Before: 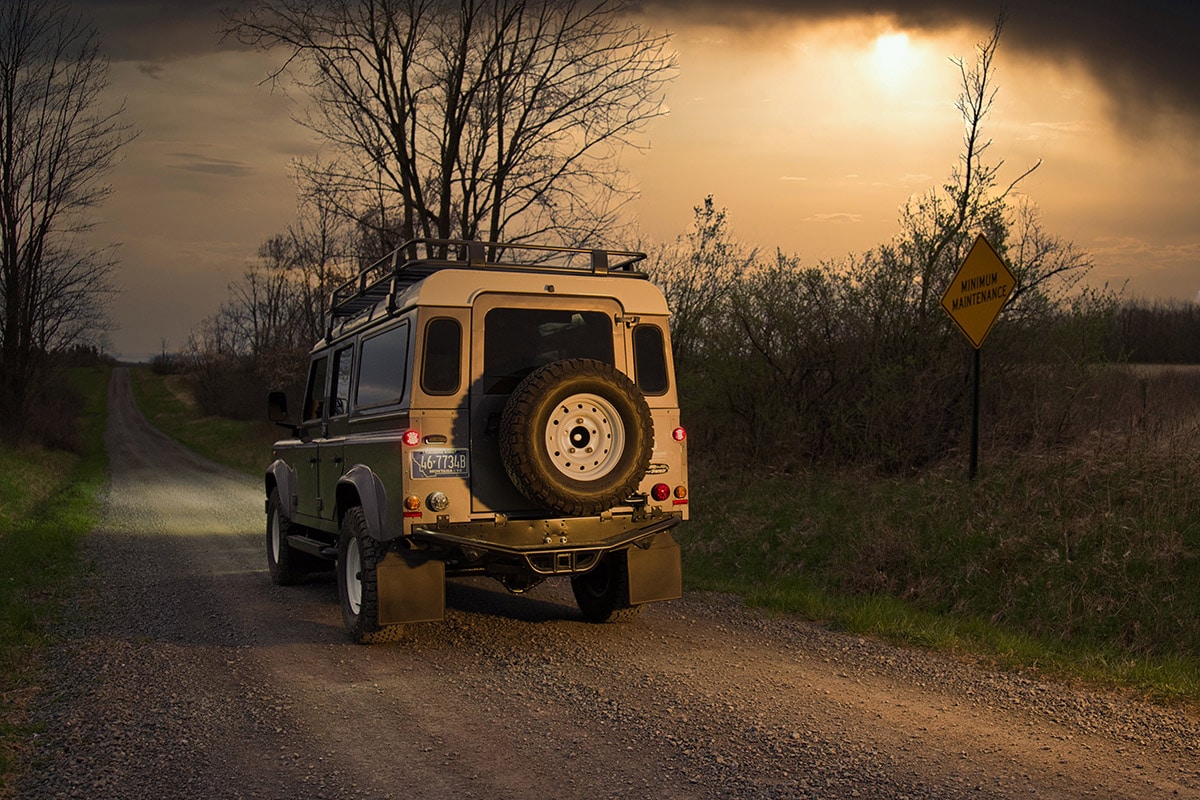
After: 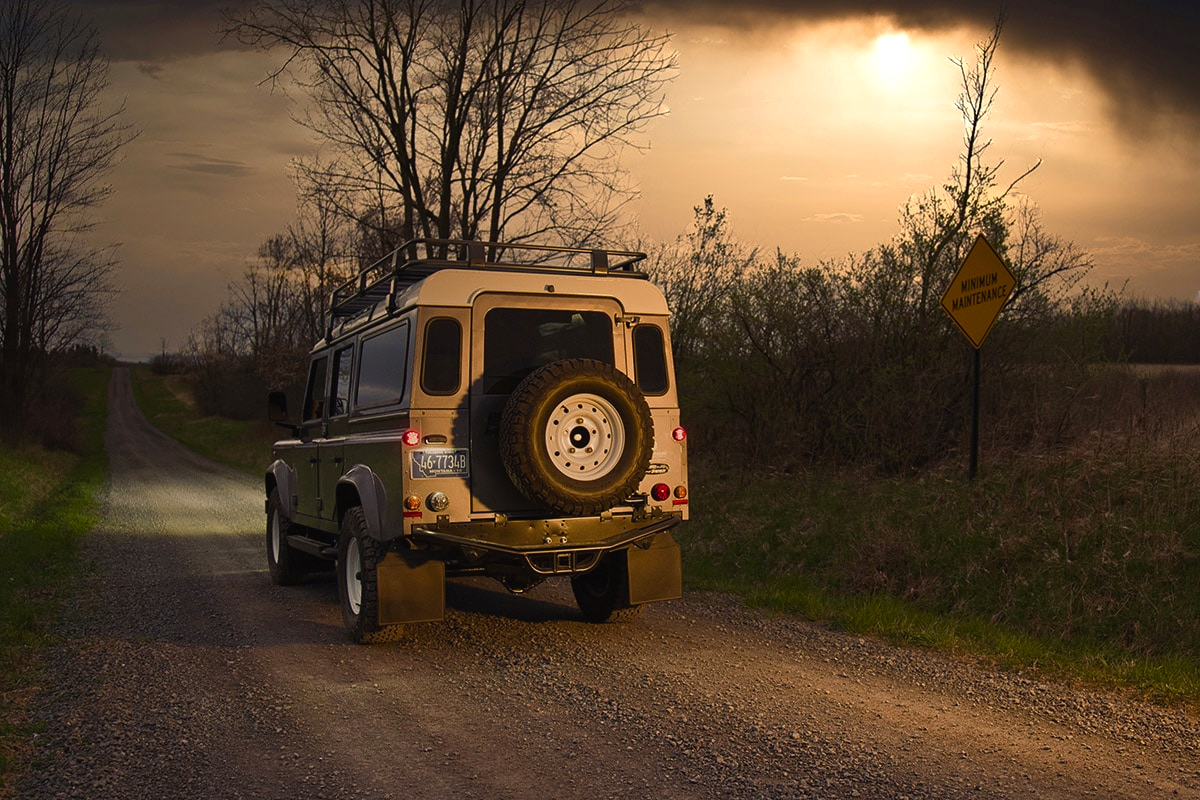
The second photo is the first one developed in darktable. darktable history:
tone equalizer: on, module defaults
color balance rgb: shadows lift › chroma 1%, shadows lift › hue 28.8°, power › hue 60°, highlights gain › chroma 1%, highlights gain › hue 60°, global offset › luminance 0.25%, perceptual saturation grading › highlights -20%, perceptual saturation grading › shadows 20%, perceptual brilliance grading › highlights 5%, perceptual brilliance grading › shadows -10%, global vibrance 19.67%
